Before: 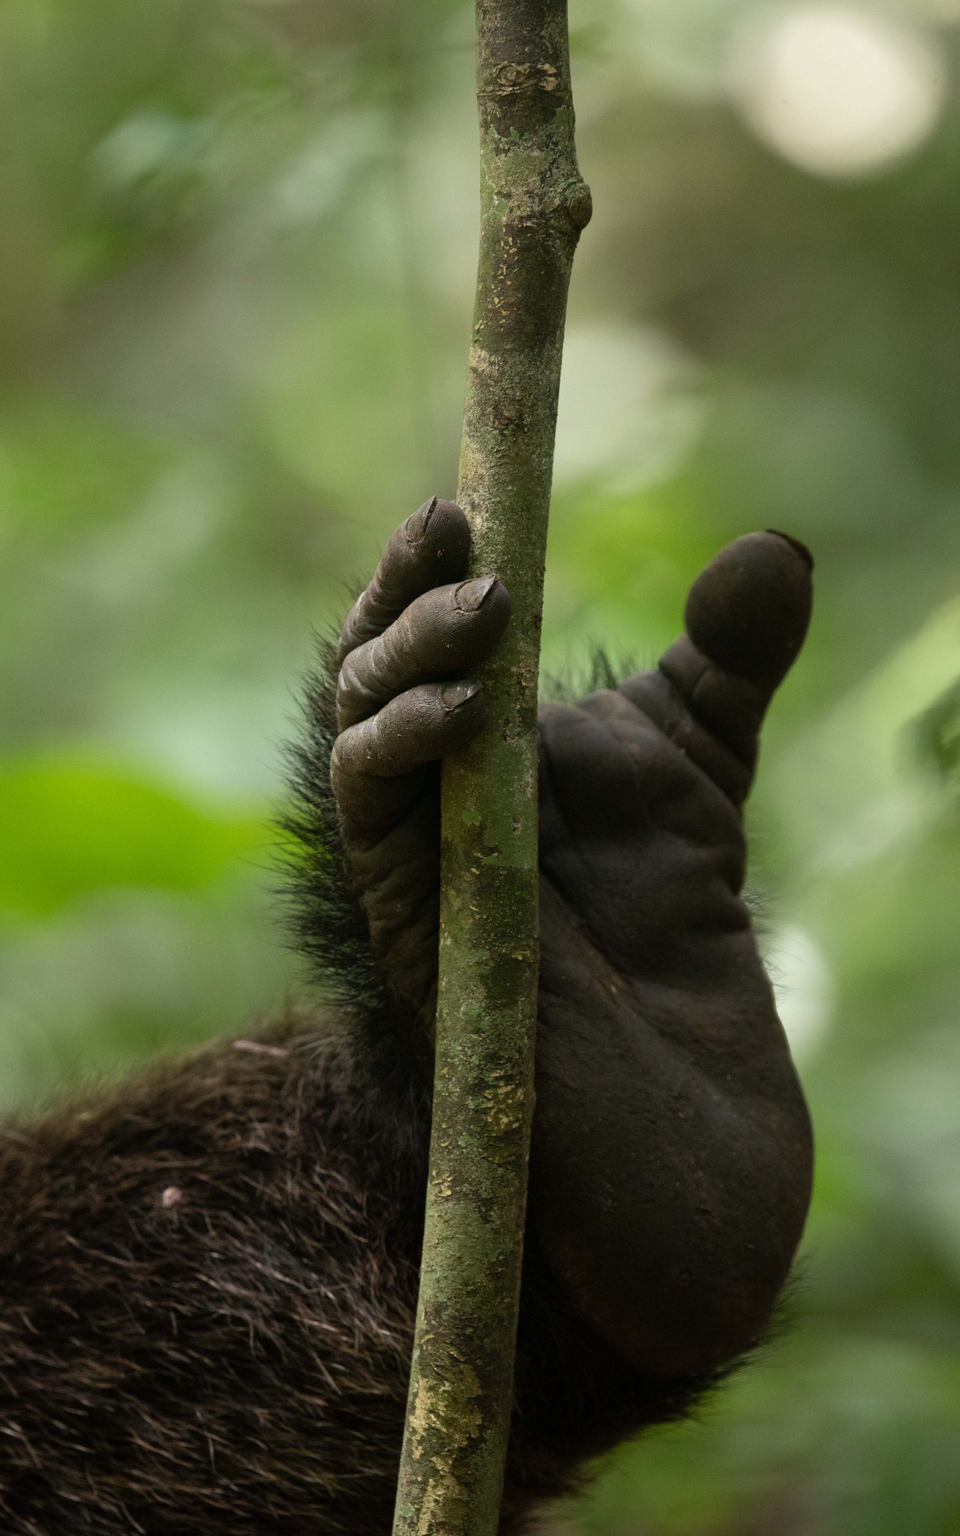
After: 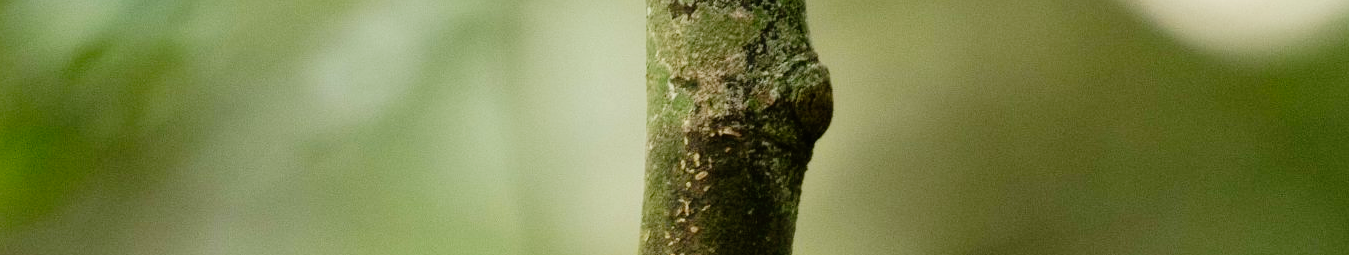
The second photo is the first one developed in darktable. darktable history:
tone equalizer: -7 EV 0.18 EV, -6 EV 0.12 EV, -5 EV 0.08 EV, -4 EV 0.04 EV, -2 EV -0.02 EV, -1 EV -0.04 EV, +0 EV -0.06 EV, luminance estimator HSV value / RGB max
crop and rotate: left 9.644%, top 9.491%, right 6.021%, bottom 80.509%
tone curve: curves: ch0 [(0, 0) (0.003, 0) (0.011, 0.002) (0.025, 0.004) (0.044, 0.007) (0.069, 0.015) (0.1, 0.025) (0.136, 0.04) (0.177, 0.09) (0.224, 0.152) (0.277, 0.239) (0.335, 0.335) (0.399, 0.43) (0.468, 0.524) (0.543, 0.621) (0.623, 0.712) (0.709, 0.792) (0.801, 0.871) (0.898, 0.951) (1, 1)], preserve colors none
